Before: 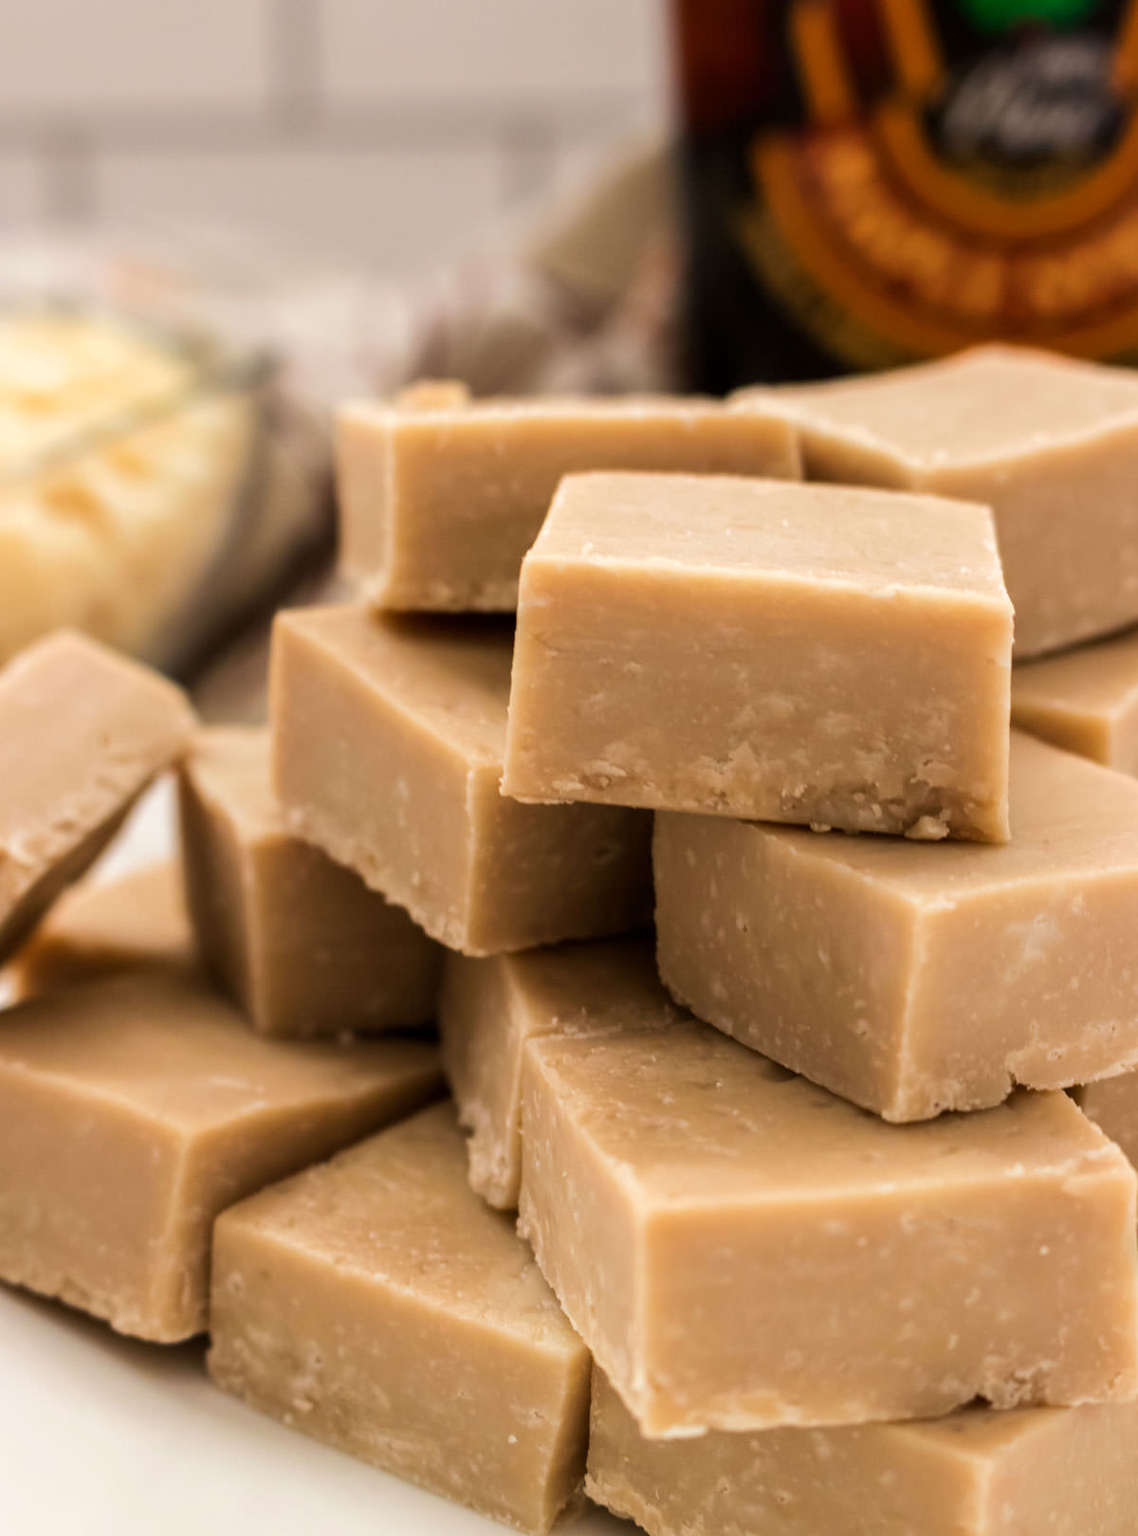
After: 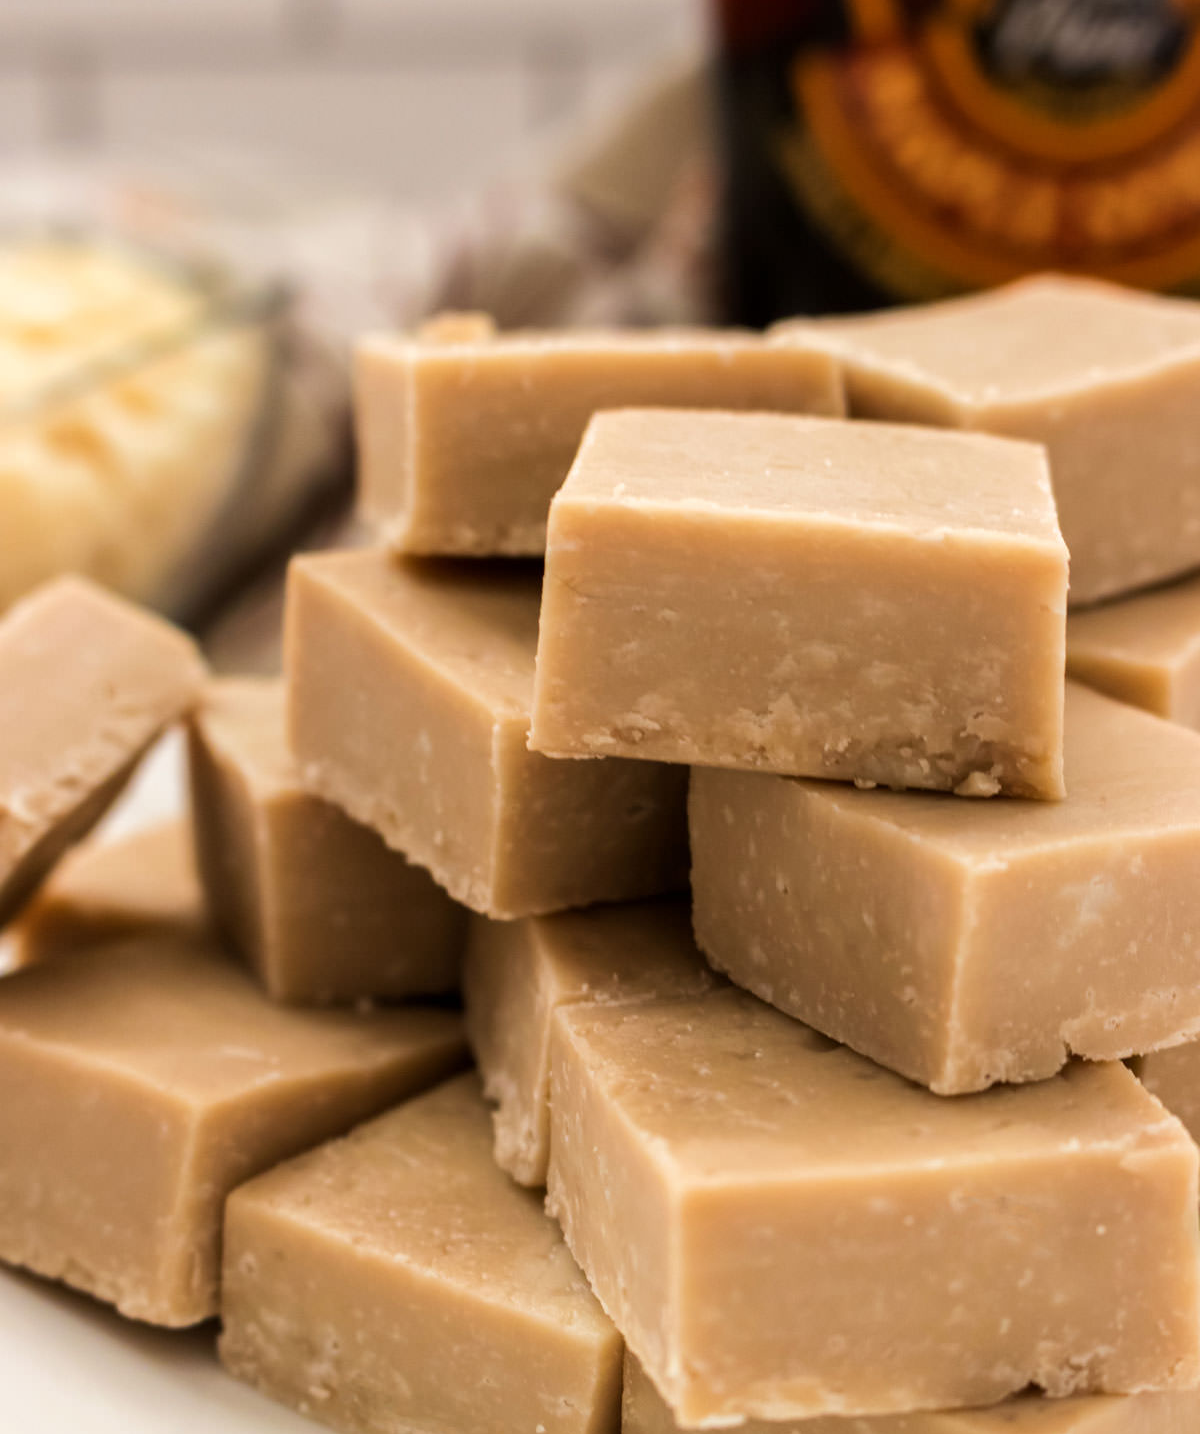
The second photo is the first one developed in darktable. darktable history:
crop and rotate: top 5.523%, bottom 5.92%
